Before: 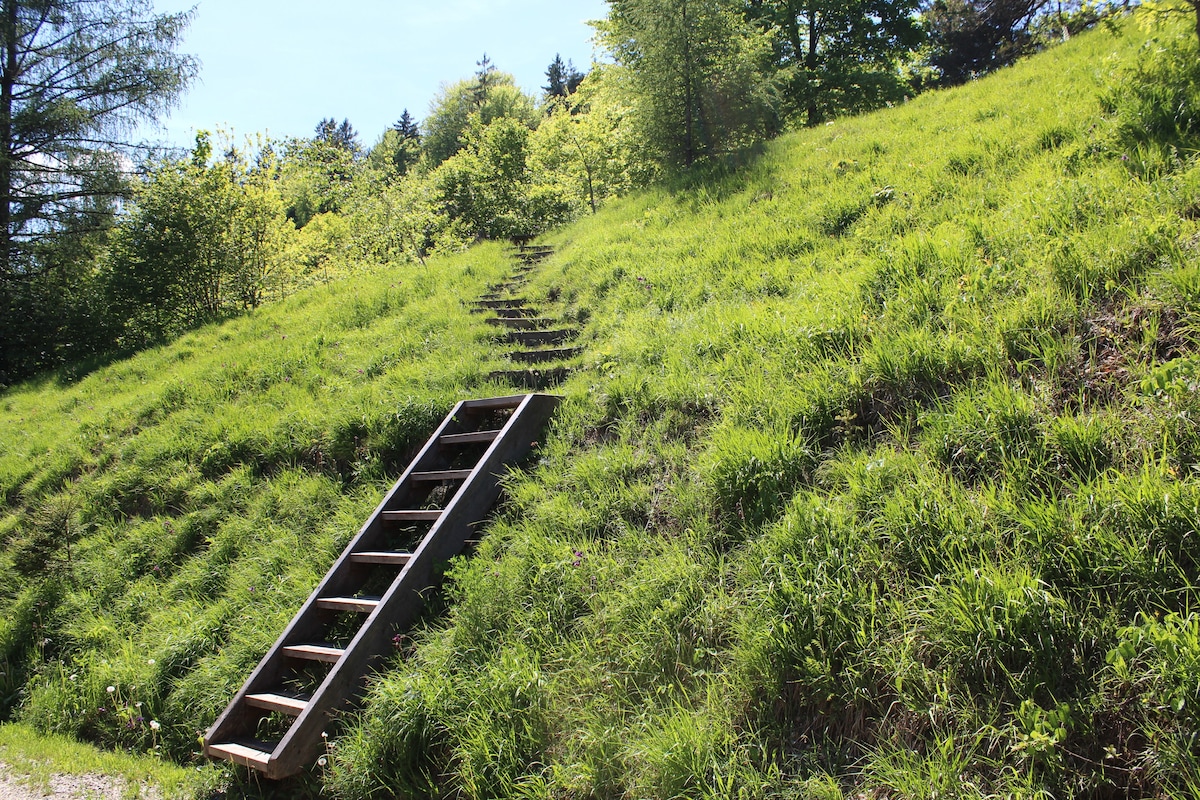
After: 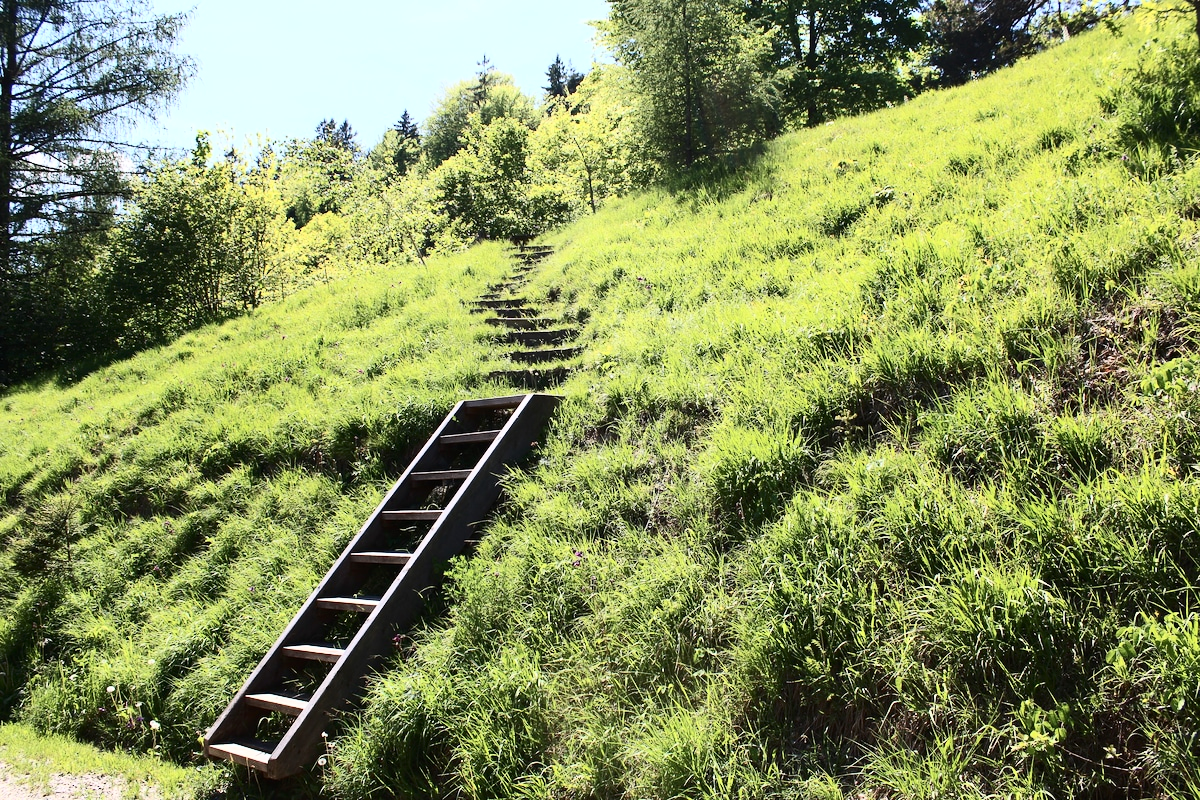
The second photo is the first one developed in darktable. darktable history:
contrast brightness saturation: contrast 0.37, brightness 0.105
